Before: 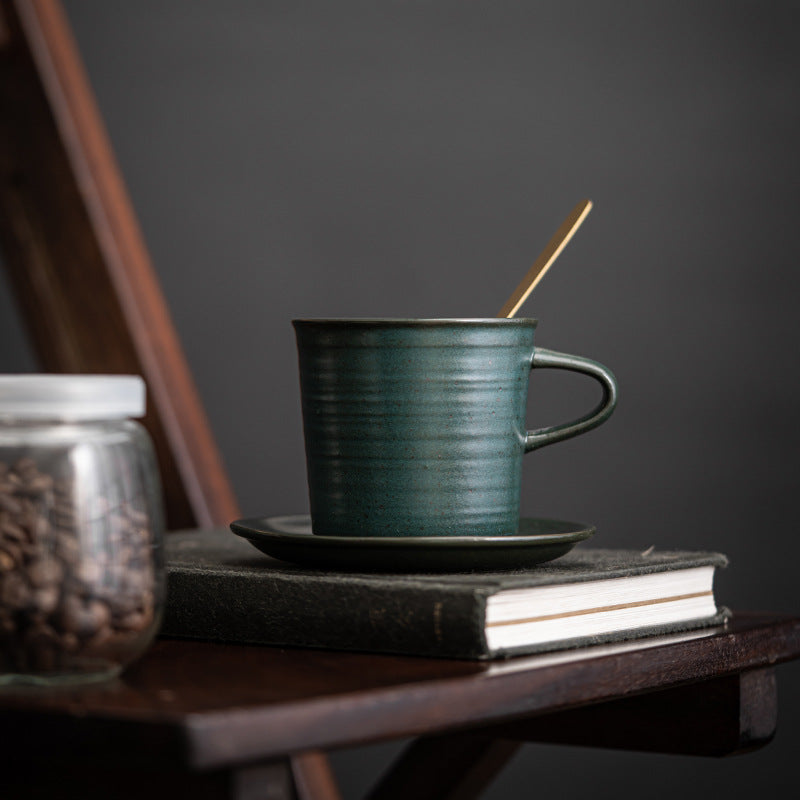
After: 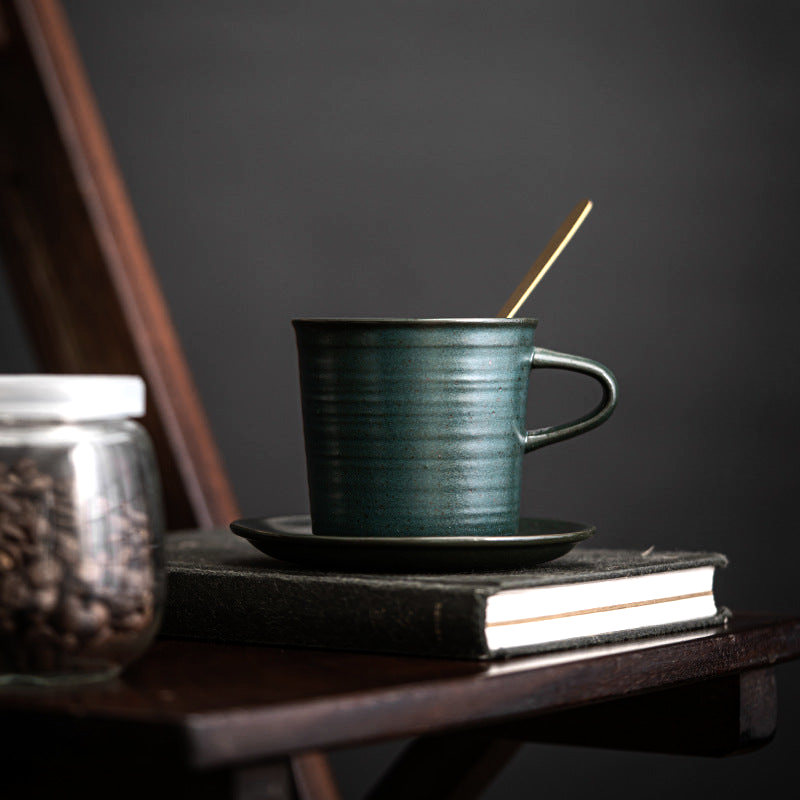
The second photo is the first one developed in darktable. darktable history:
tone equalizer: -8 EV -0.72 EV, -7 EV -0.704 EV, -6 EV -0.582 EV, -5 EV -0.415 EV, -3 EV 0.365 EV, -2 EV 0.6 EV, -1 EV 0.695 EV, +0 EV 0.737 EV, edges refinement/feathering 500, mask exposure compensation -1.57 EV, preserve details no
